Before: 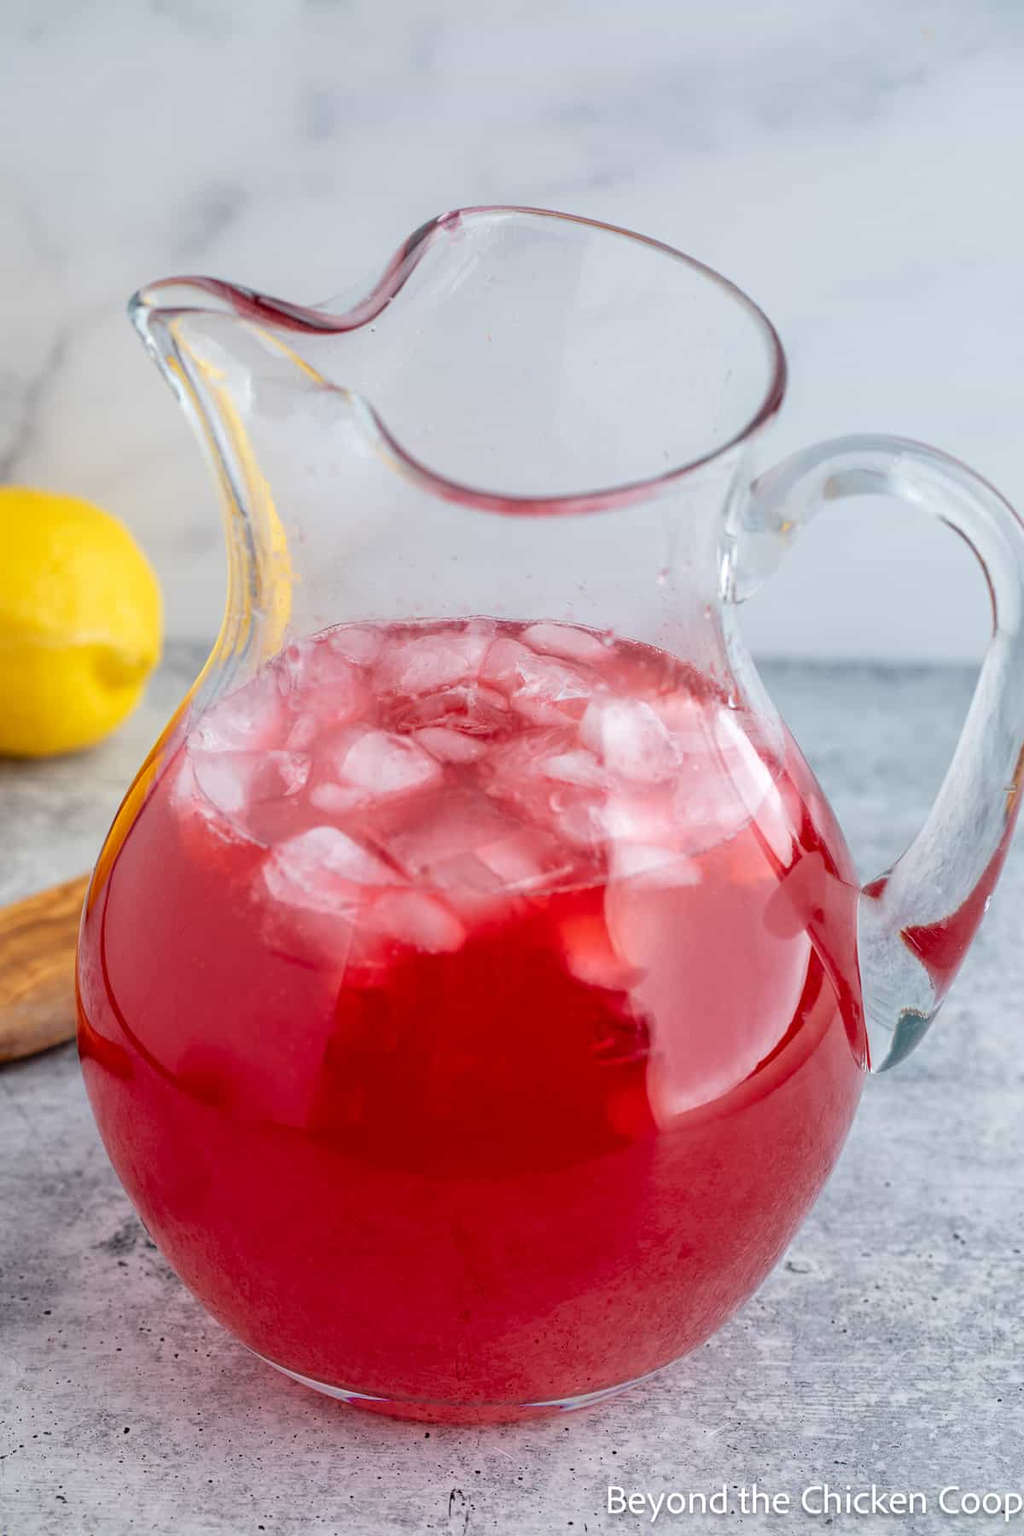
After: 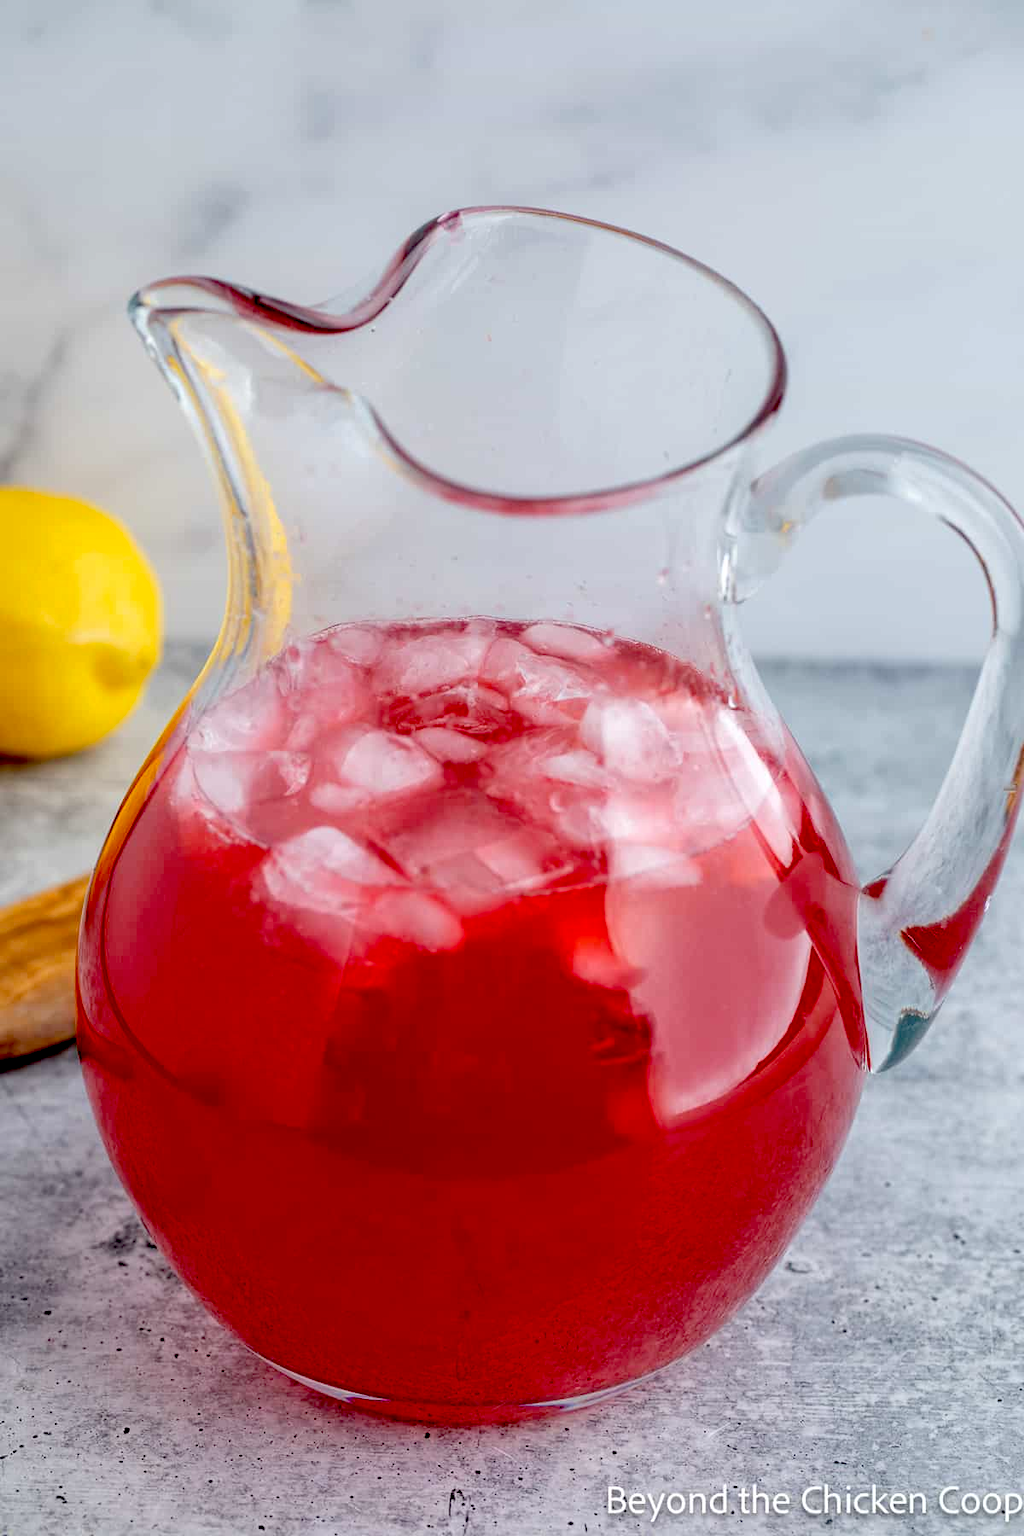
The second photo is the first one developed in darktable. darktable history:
exposure: black level correction 0.048, exposure 0.013 EV, compensate exposure bias true, compensate highlight preservation false
